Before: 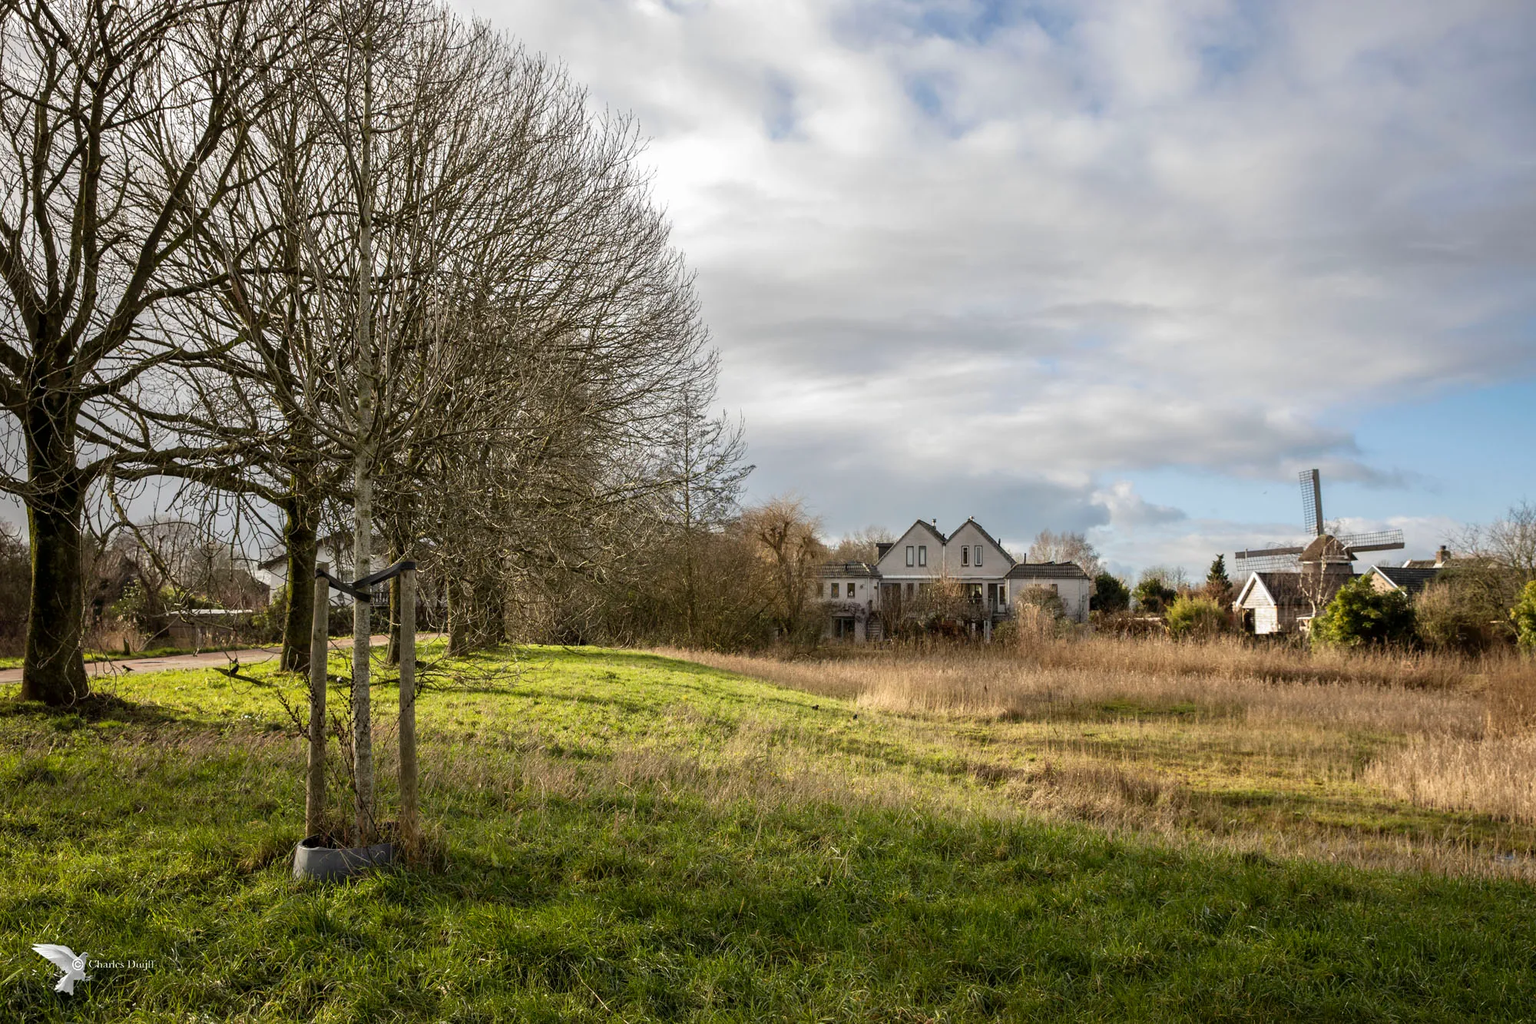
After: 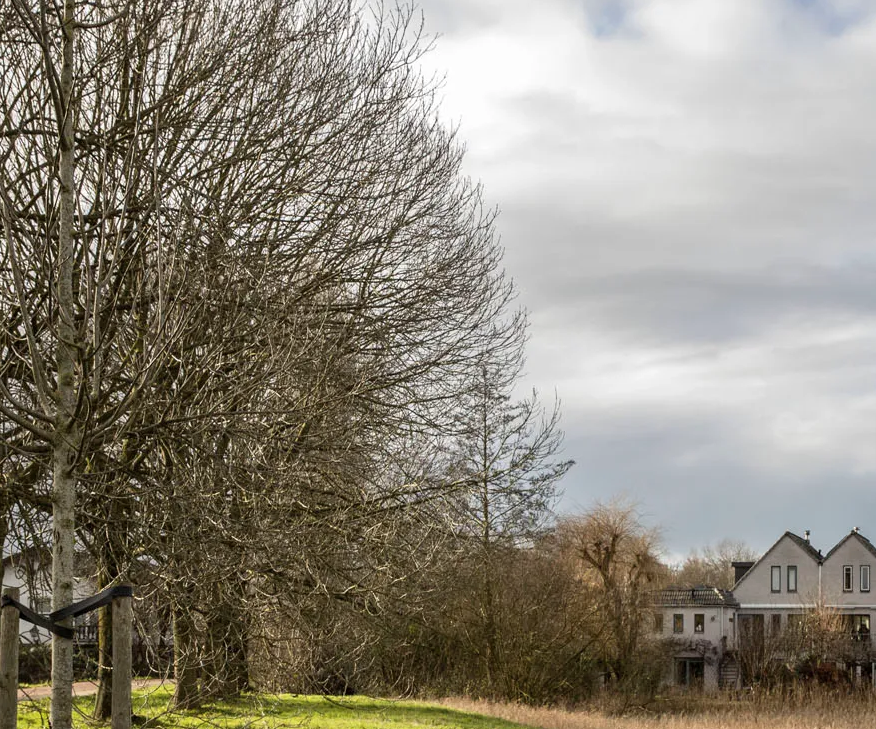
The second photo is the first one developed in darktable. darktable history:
crop: left 20.483%, top 10.9%, right 35.712%, bottom 34.367%
contrast brightness saturation: saturation -0.054
